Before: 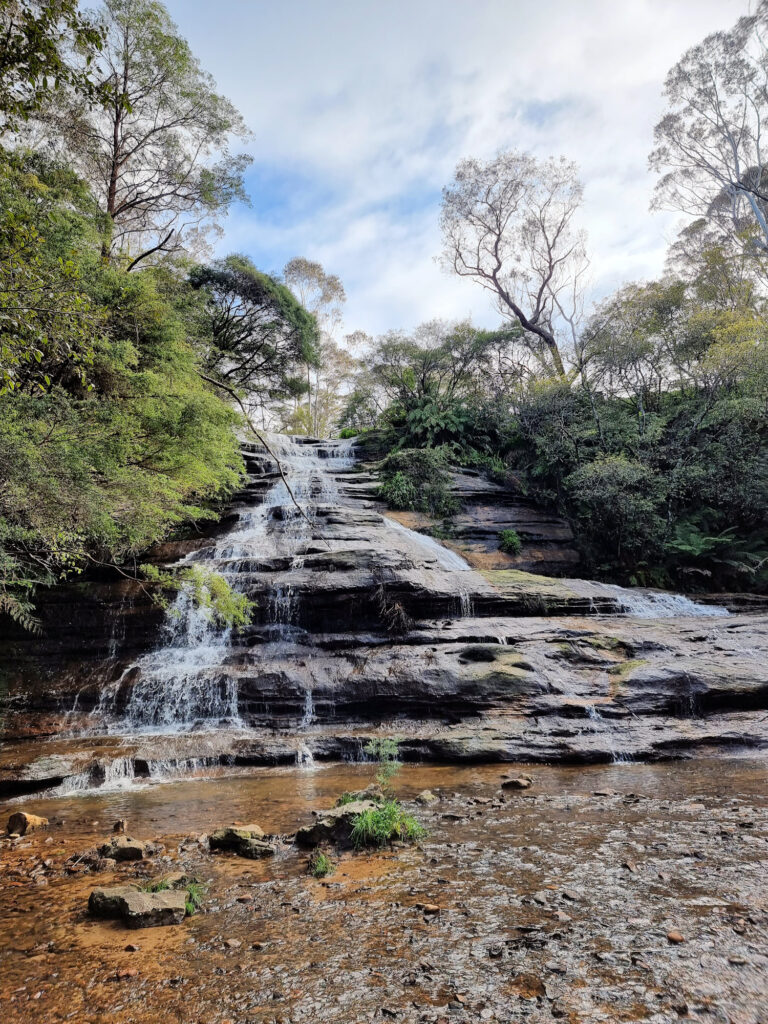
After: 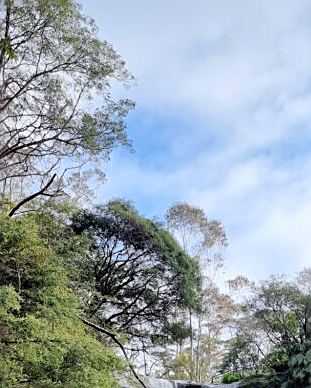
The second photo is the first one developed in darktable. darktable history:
sharpen: on, module defaults
crop: left 15.452%, top 5.459%, right 43.956%, bottom 56.62%
color correction: highlights a* -0.137, highlights b* -5.91, shadows a* -0.137, shadows b* -0.137
